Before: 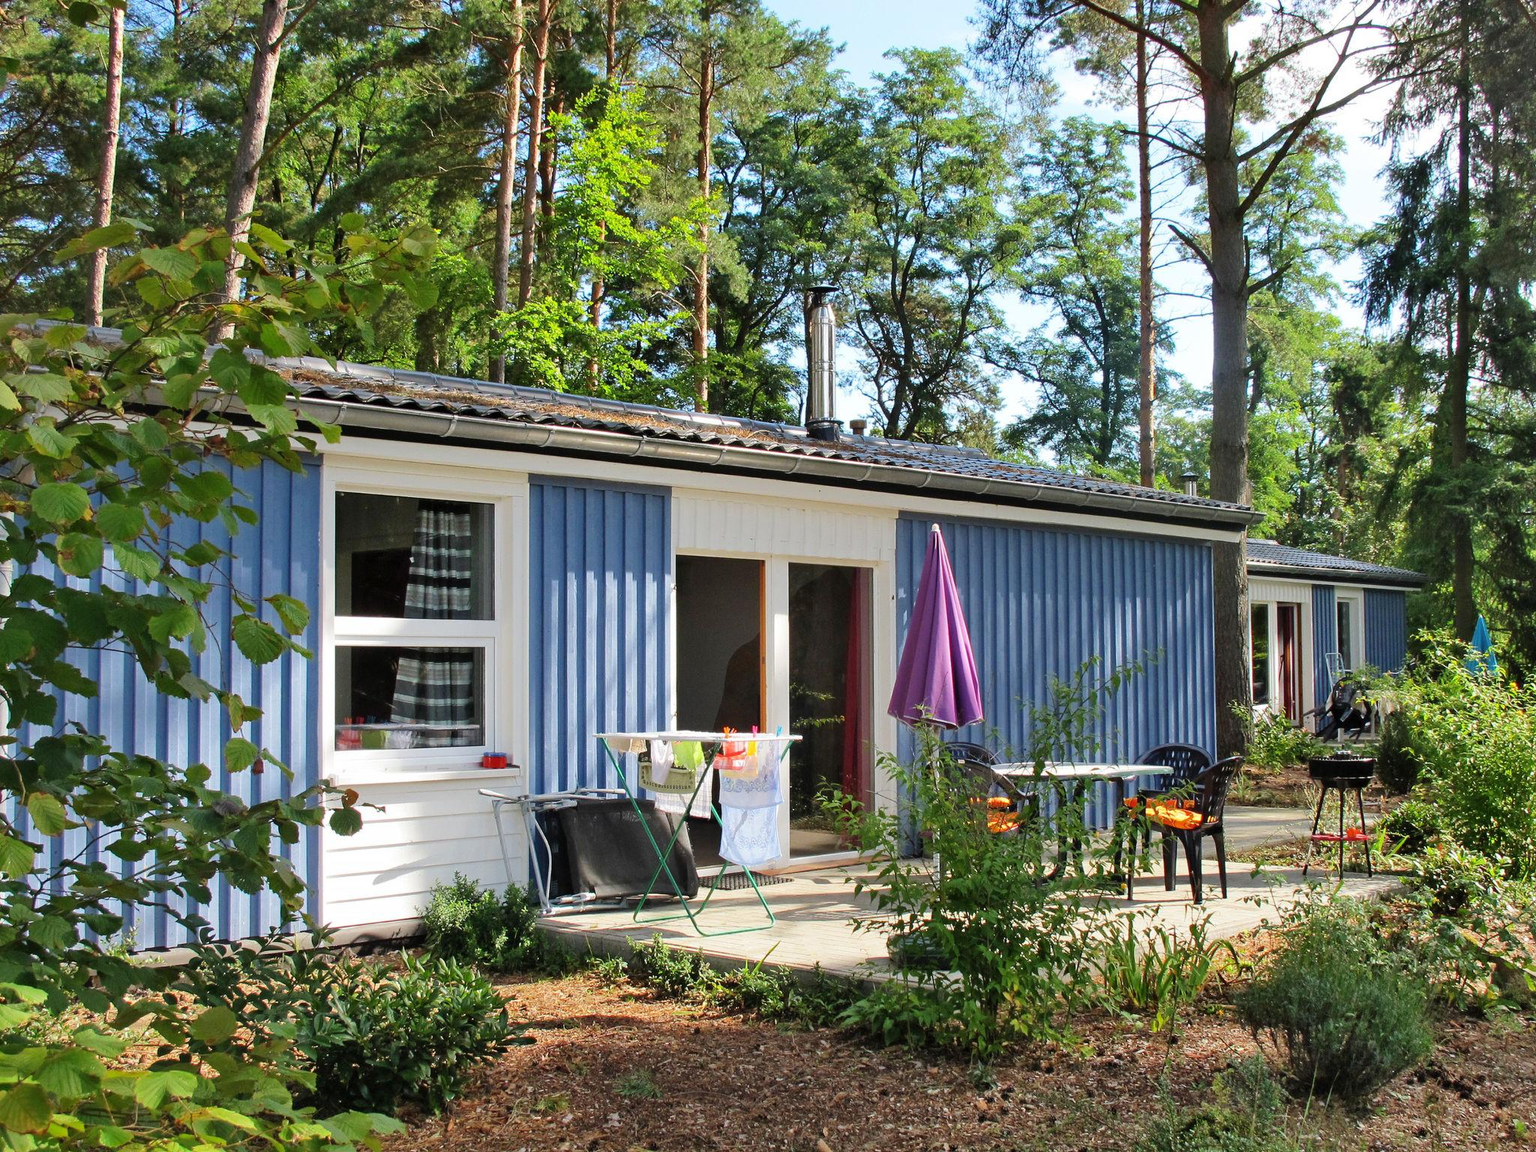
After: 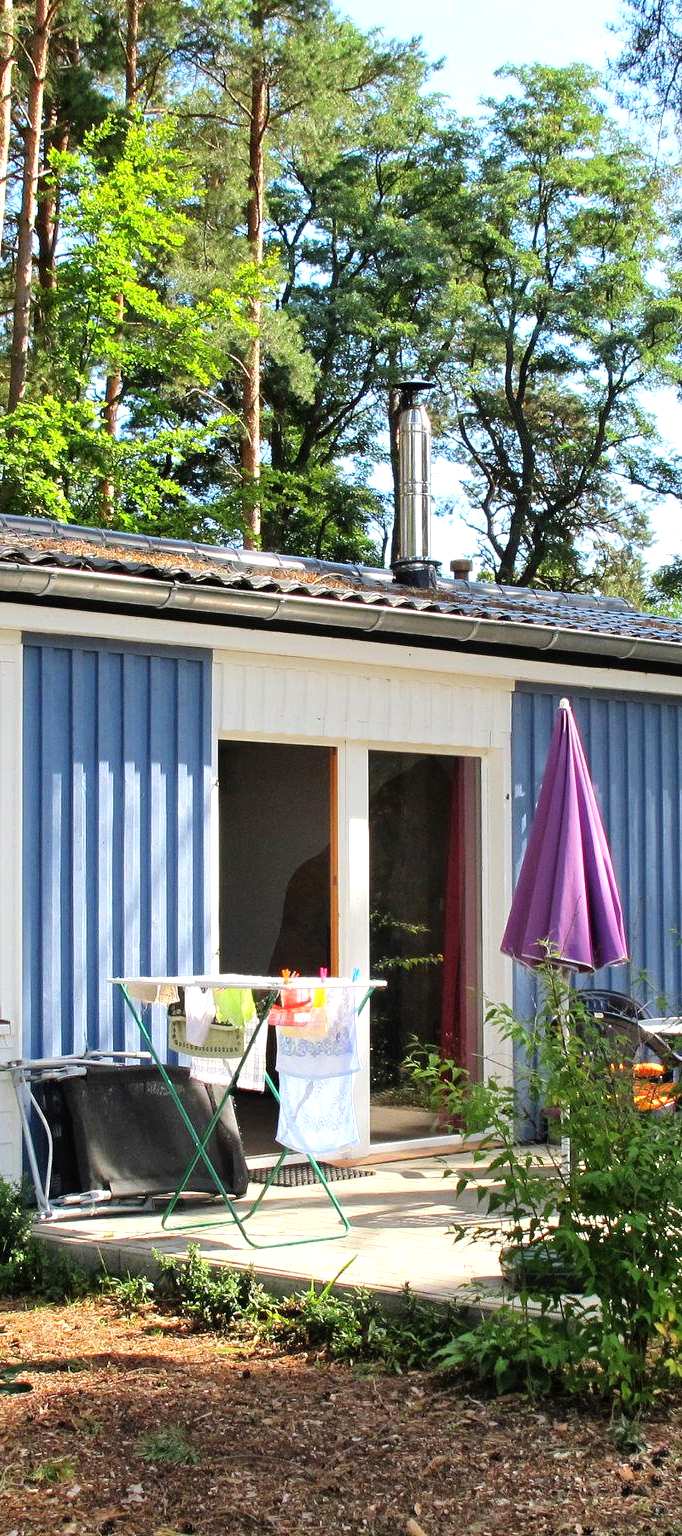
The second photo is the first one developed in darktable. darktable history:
crop: left 33.372%, right 33.282%
tone equalizer: -8 EV -0.398 EV, -7 EV -0.403 EV, -6 EV -0.346 EV, -5 EV -0.244 EV, -3 EV 0.219 EV, -2 EV 0.334 EV, -1 EV 0.39 EV, +0 EV 0.42 EV
